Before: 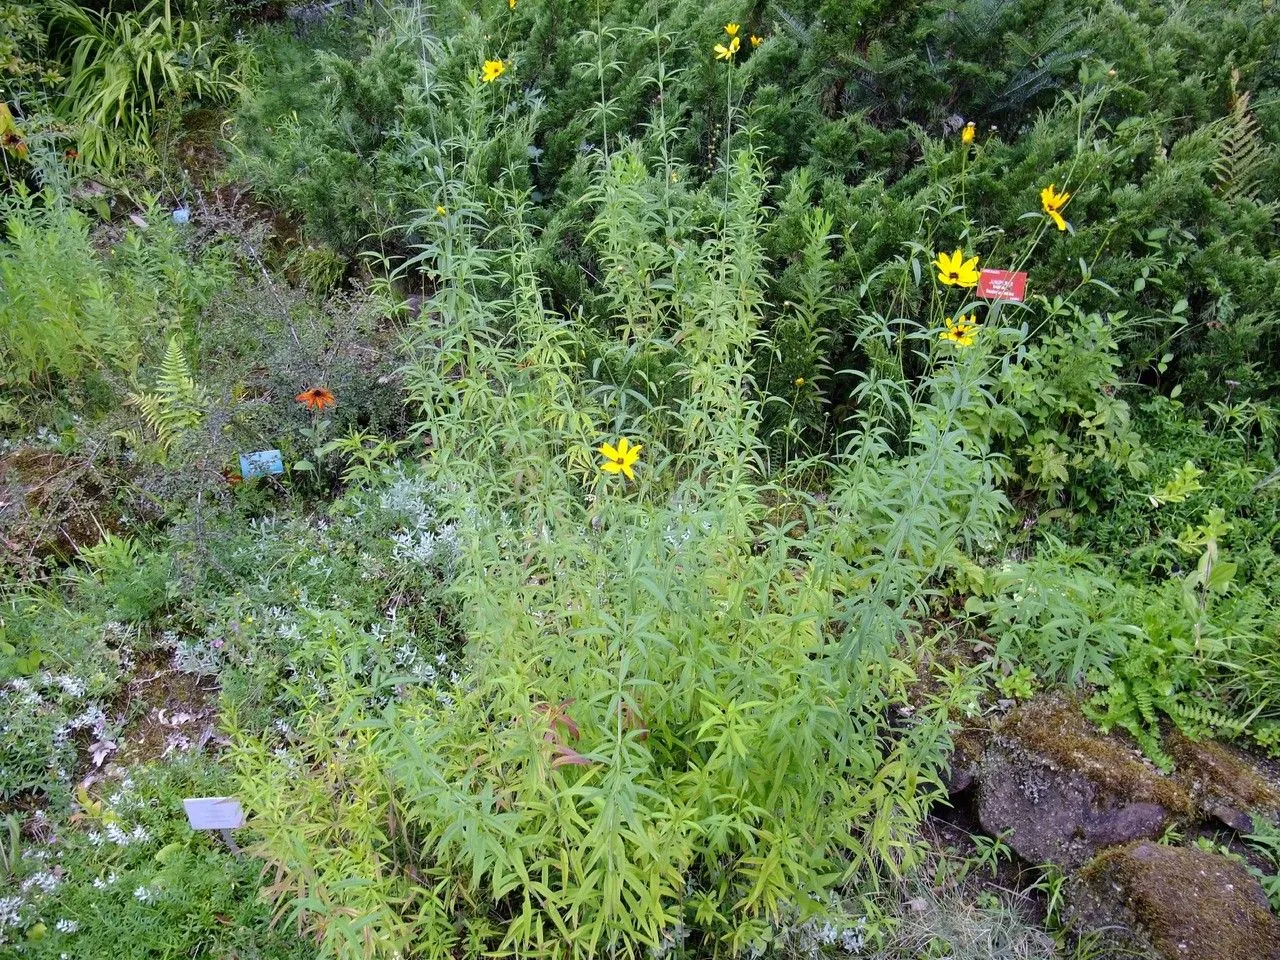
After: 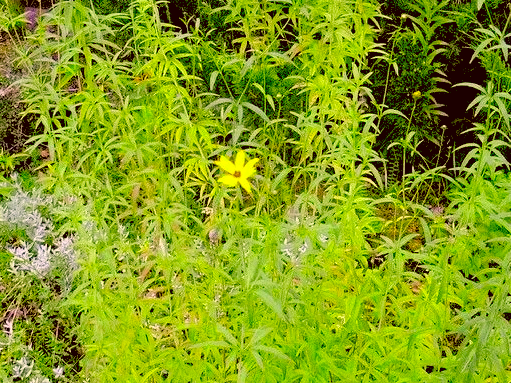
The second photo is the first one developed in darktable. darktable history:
crop: left 30%, top 30%, right 30%, bottom 30%
levels: mode automatic, gray 50.8%
rgb levels: preserve colors sum RGB, levels [[0.038, 0.433, 0.934], [0, 0.5, 1], [0, 0.5, 1]]
color correction: highlights a* 10.44, highlights b* 30.04, shadows a* 2.73, shadows b* 17.51, saturation 1.72
exposure: black level correction 0.012, compensate highlight preservation false
white balance: red 0.948, green 1.02, blue 1.176
grain: coarseness 0.09 ISO
